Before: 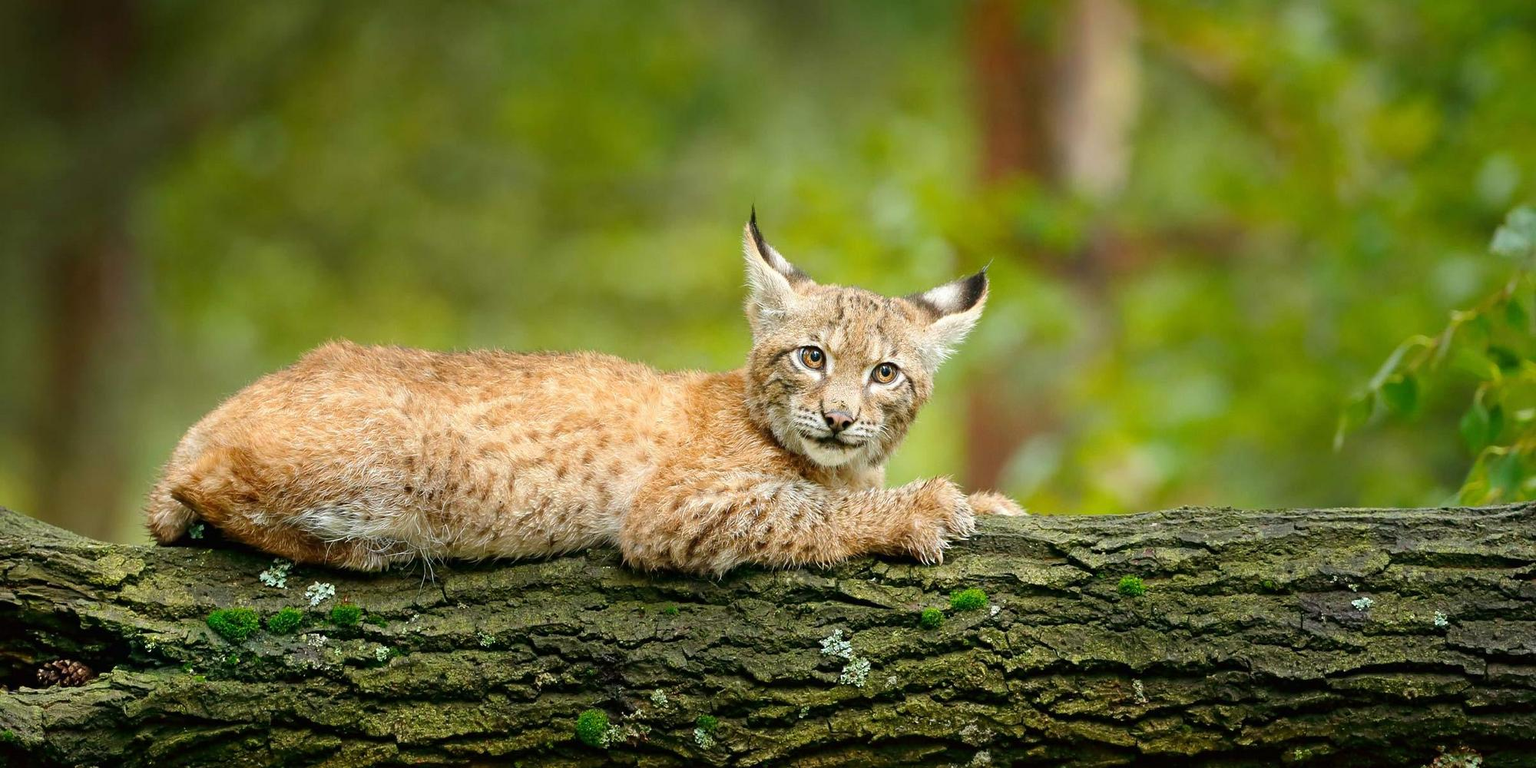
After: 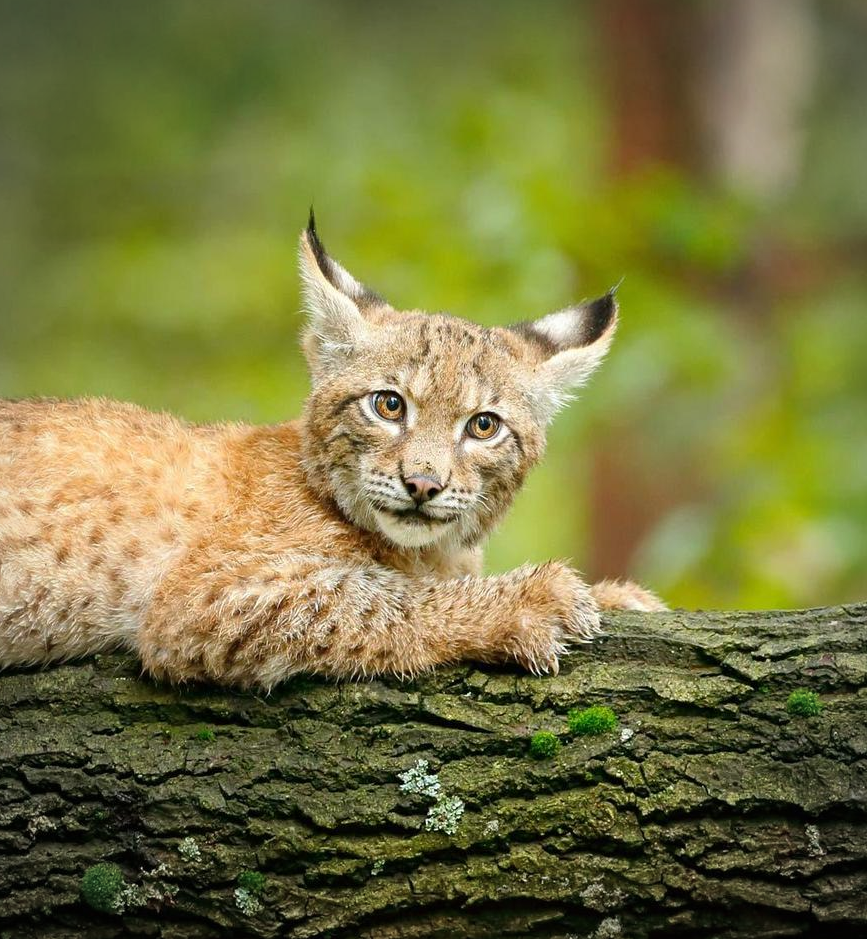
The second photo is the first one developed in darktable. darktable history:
crop: left 33.452%, top 6.025%, right 23.155%
vignetting: fall-off radius 45%, brightness -0.33
